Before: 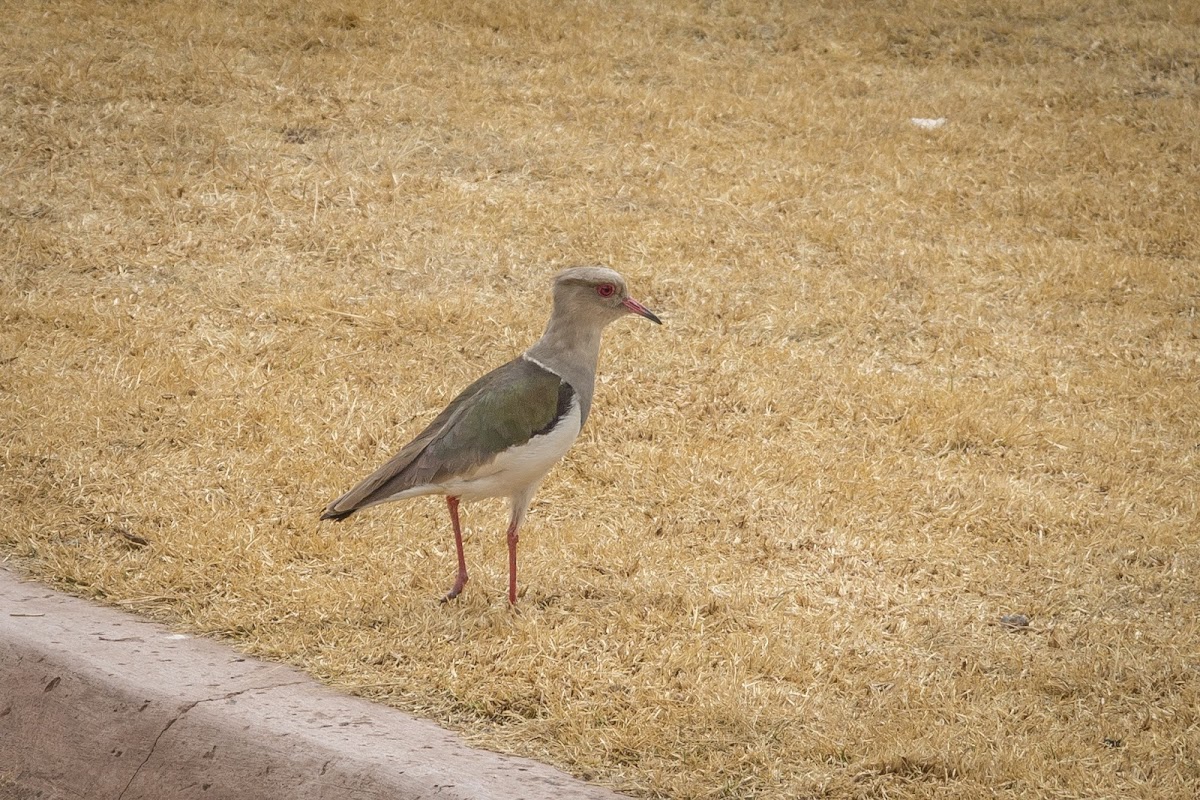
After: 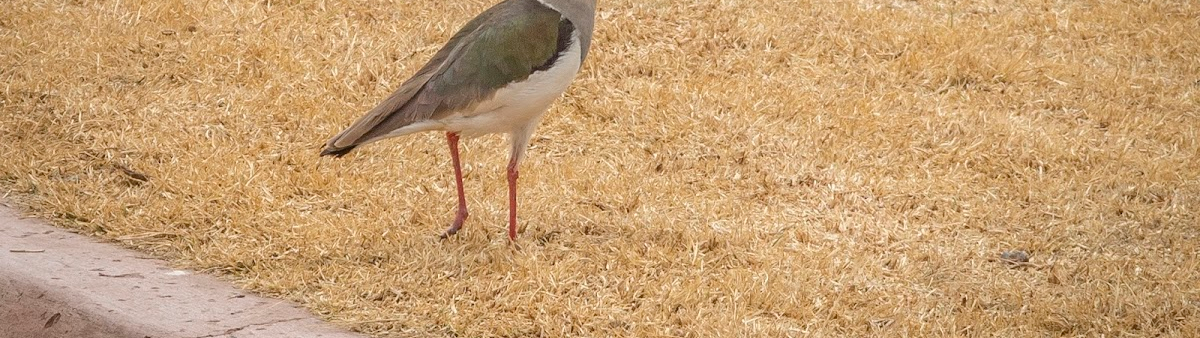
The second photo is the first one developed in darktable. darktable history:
crop: top 45.507%, bottom 12.231%
